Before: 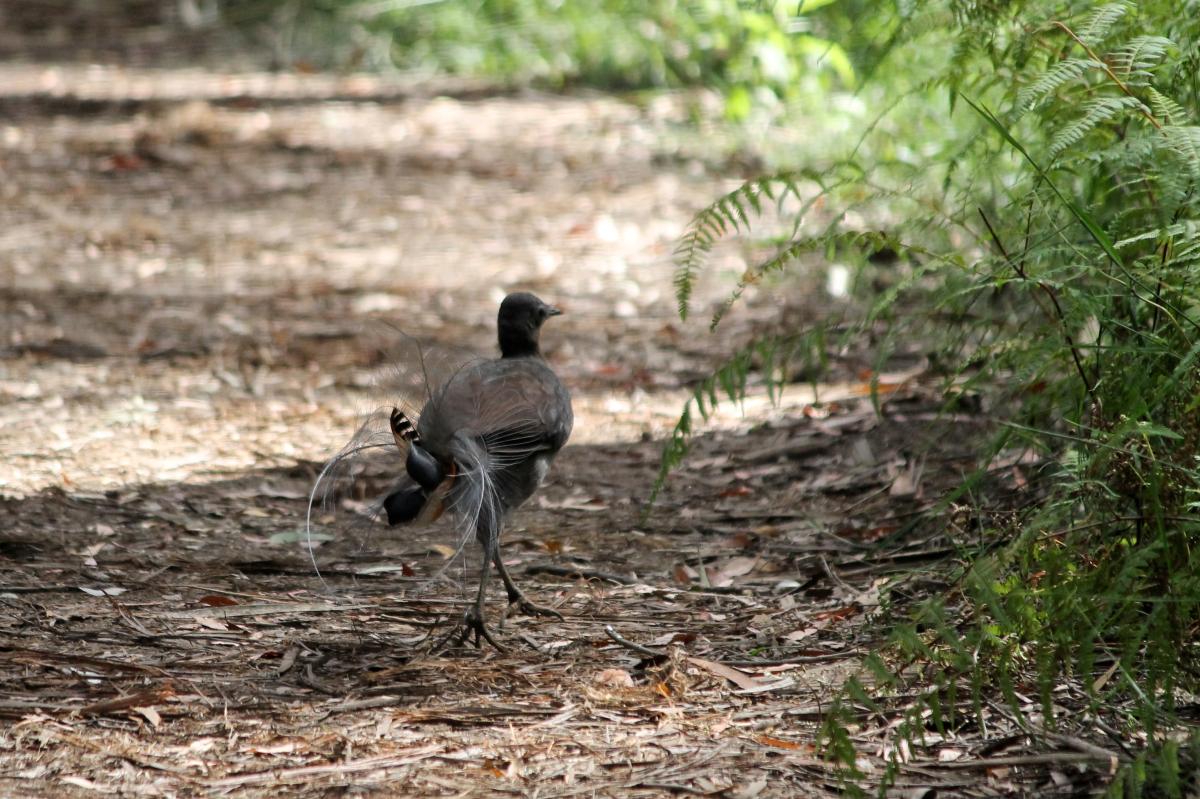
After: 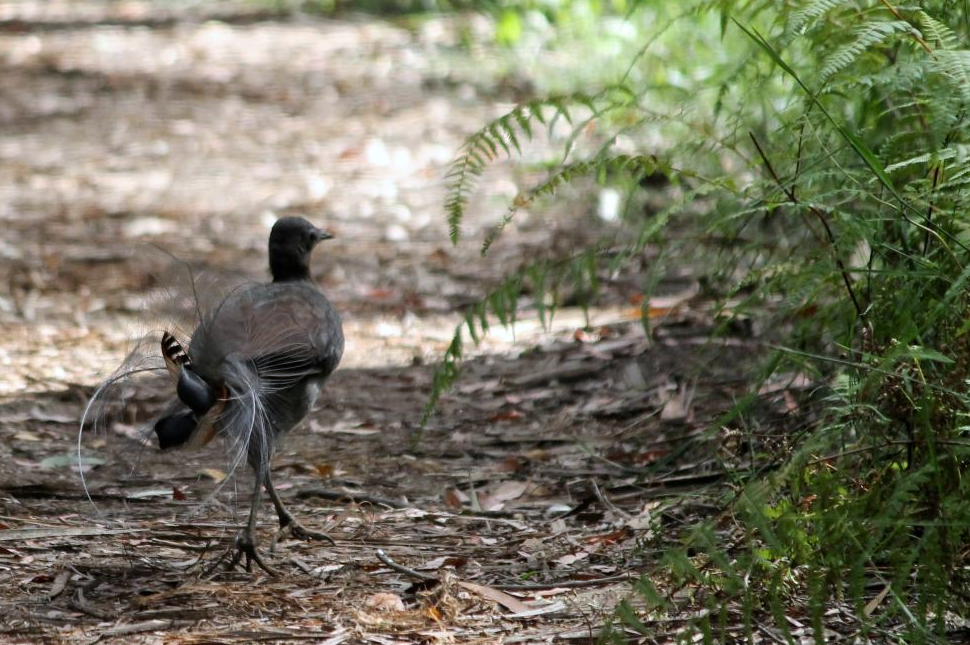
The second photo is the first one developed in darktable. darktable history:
white balance: red 0.974, blue 1.044
crop: left 19.159%, top 9.58%, bottom 9.58%
tone equalizer: on, module defaults
